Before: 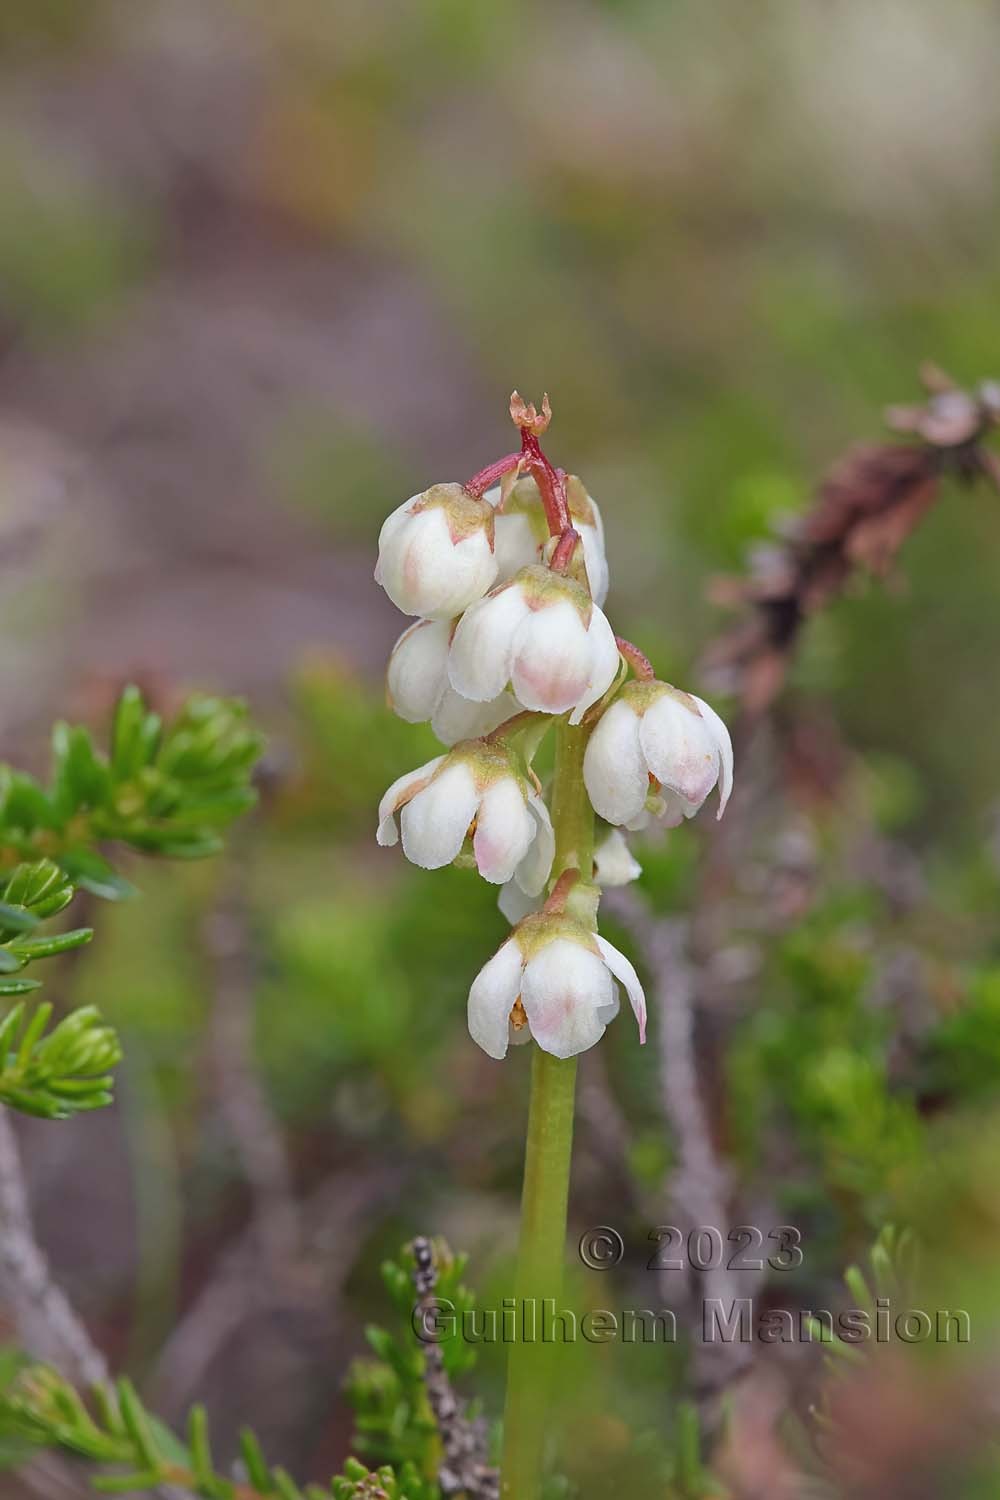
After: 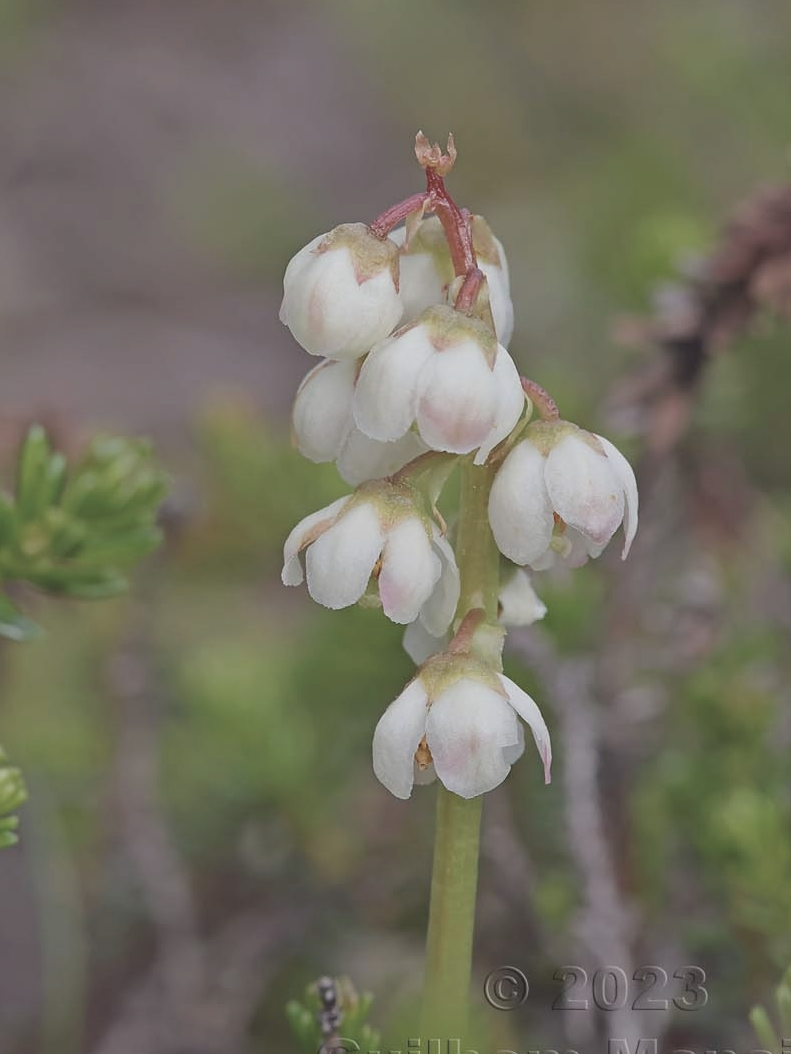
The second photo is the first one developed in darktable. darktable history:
crop: left 9.578%, top 17.394%, right 11.271%, bottom 12.302%
contrast brightness saturation: contrast -0.251, saturation -0.432
